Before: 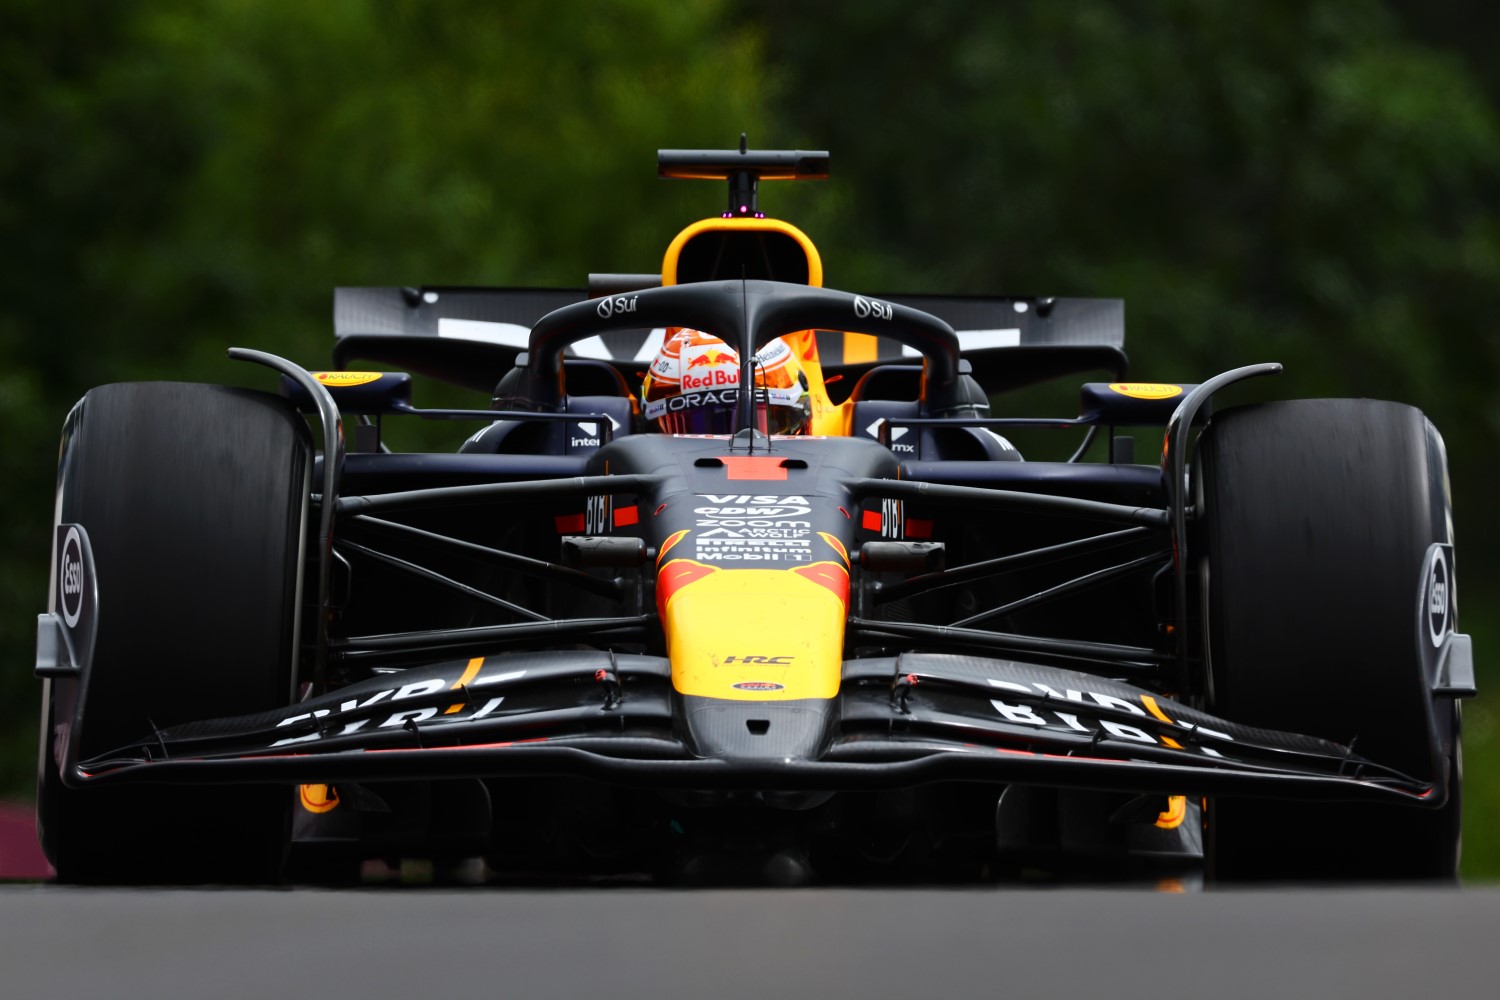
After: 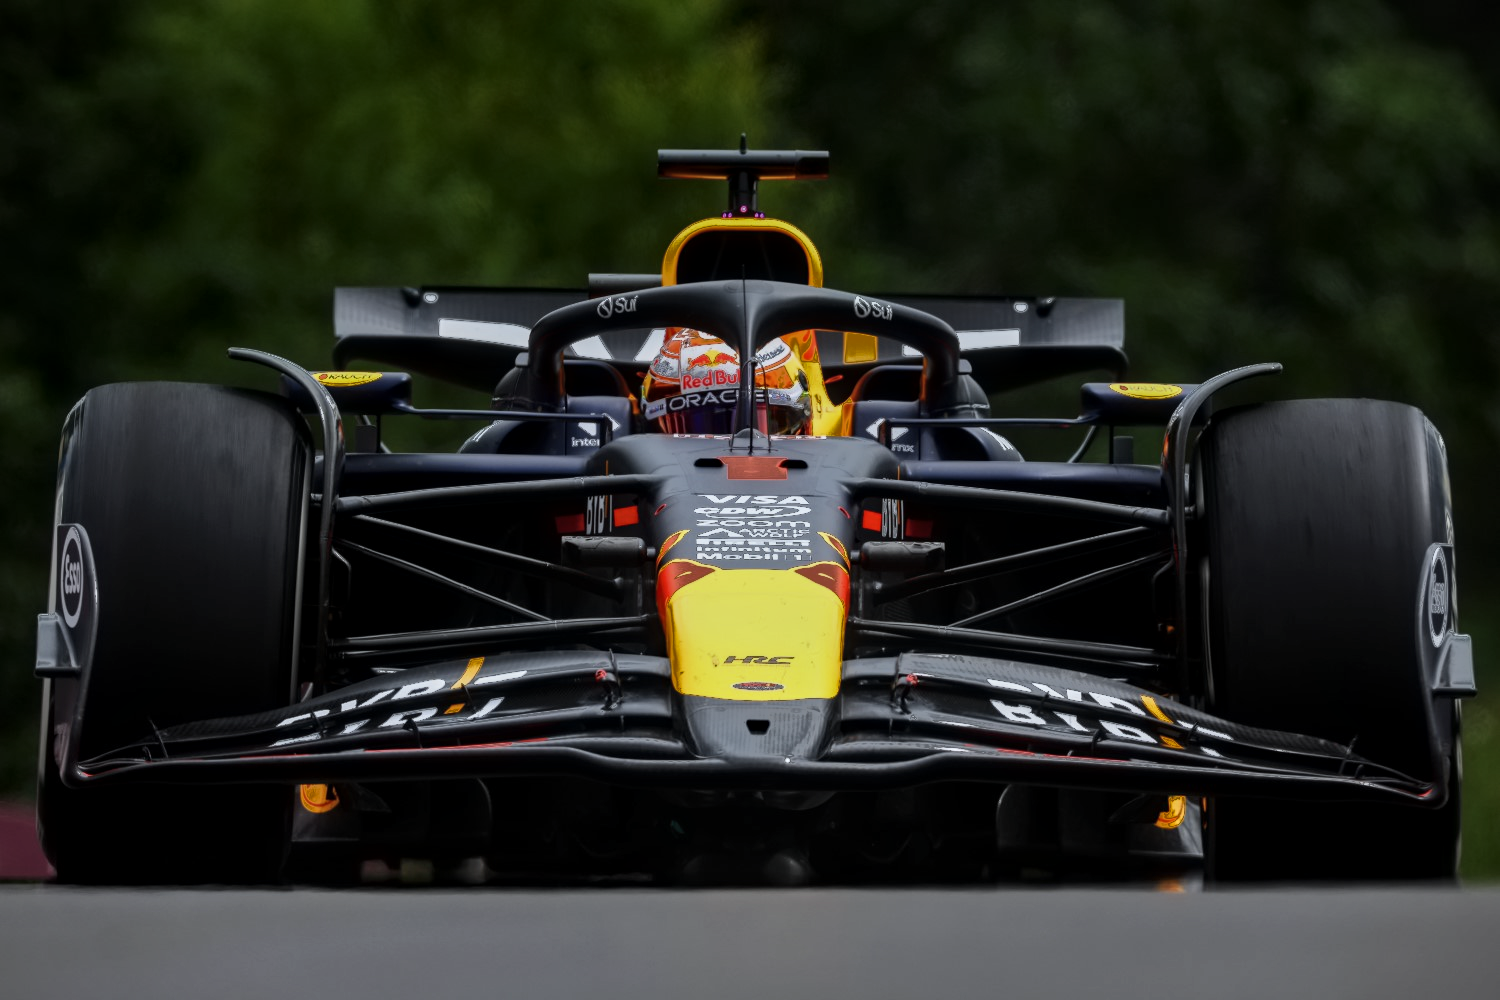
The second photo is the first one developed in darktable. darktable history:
vignetting: fall-off start 91.19%
local contrast: on, module defaults
contrast equalizer: y [[0.5 ×6], [0.5 ×6], [0.5 ×6], [0 ×6], [0, 0, 0, 0.581, 0.011, 0]]
graduated density: rotation -0.352°, offset 57.64
fill light: exposure -0.73 EV, center 0.69, width 2.2
white balance: red 0.982, blue 1.018
